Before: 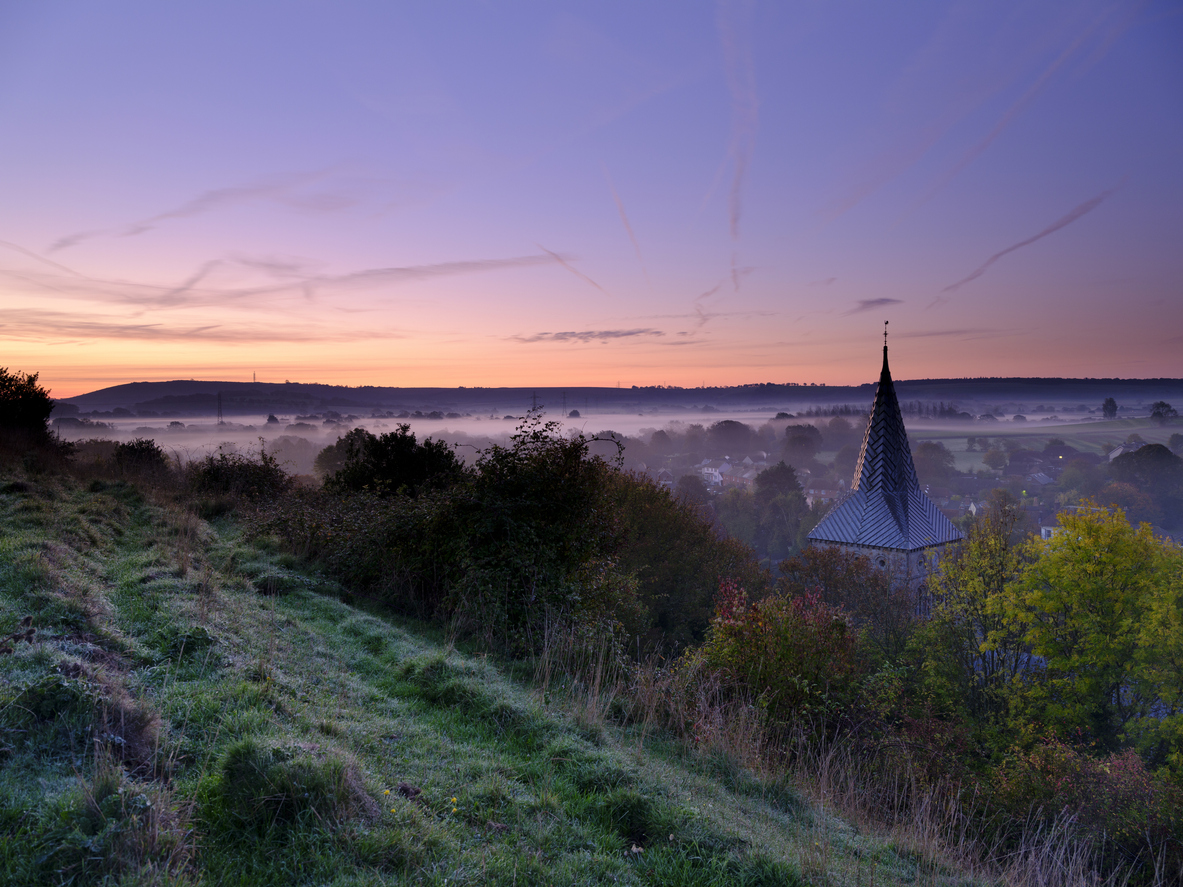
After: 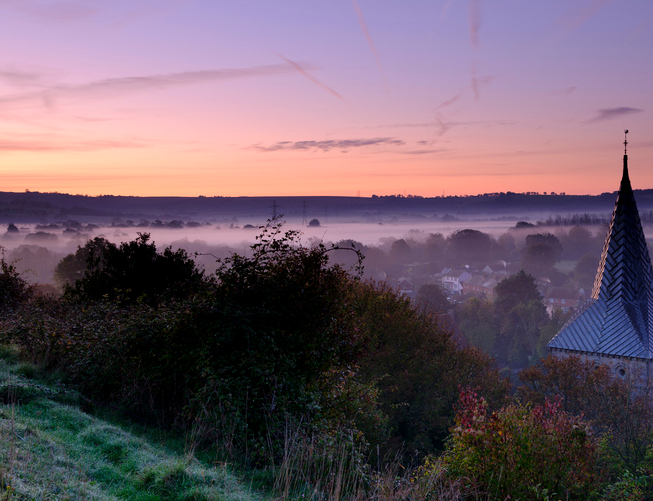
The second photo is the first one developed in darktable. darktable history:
crop and rotate: left 21.994%, top 21.651%, right 22.729%, bottom 21.849%
